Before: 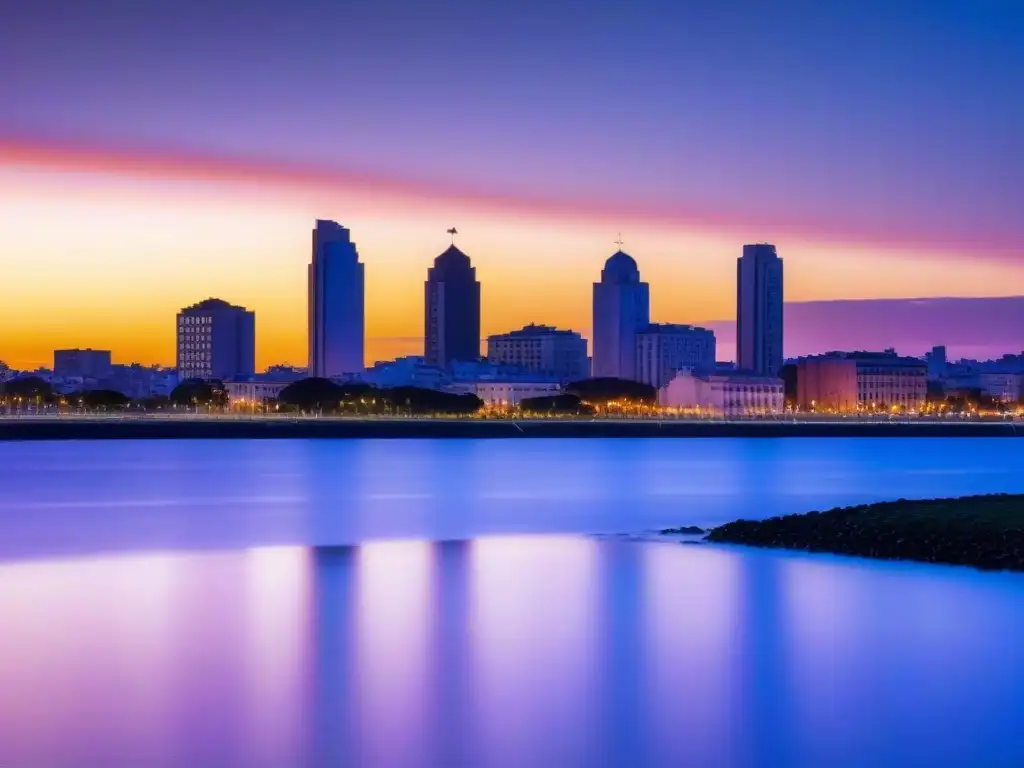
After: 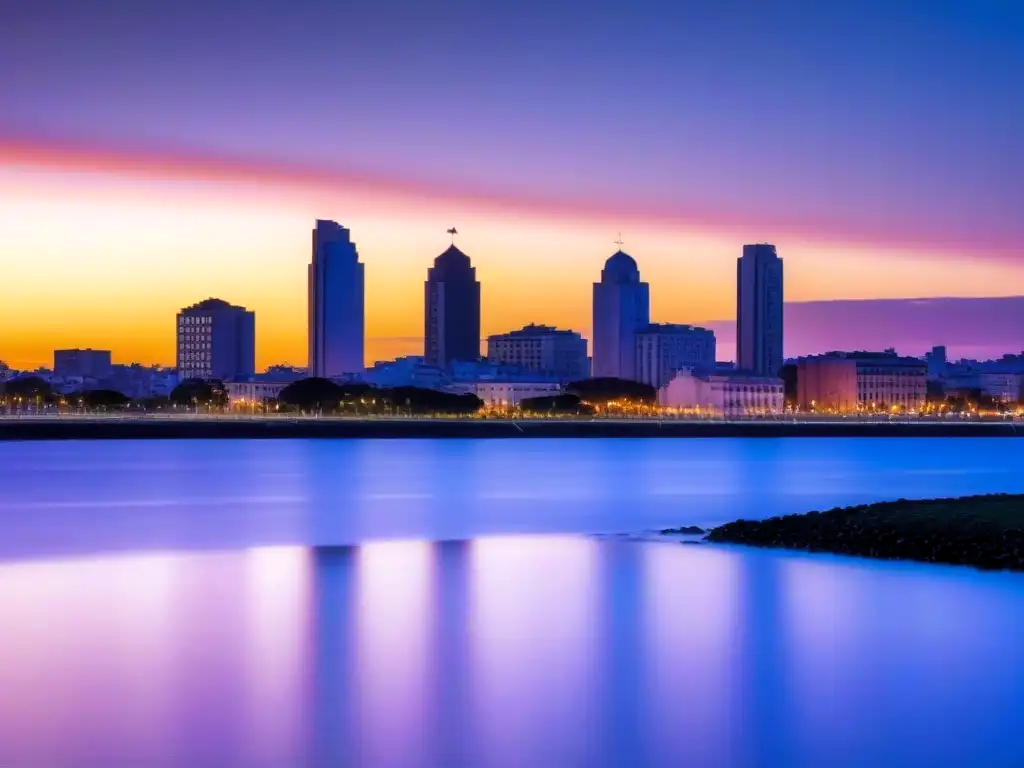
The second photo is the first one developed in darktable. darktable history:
levels: mode automatic, black 0.083%, levels [0.062, 0.494, 0.925]
